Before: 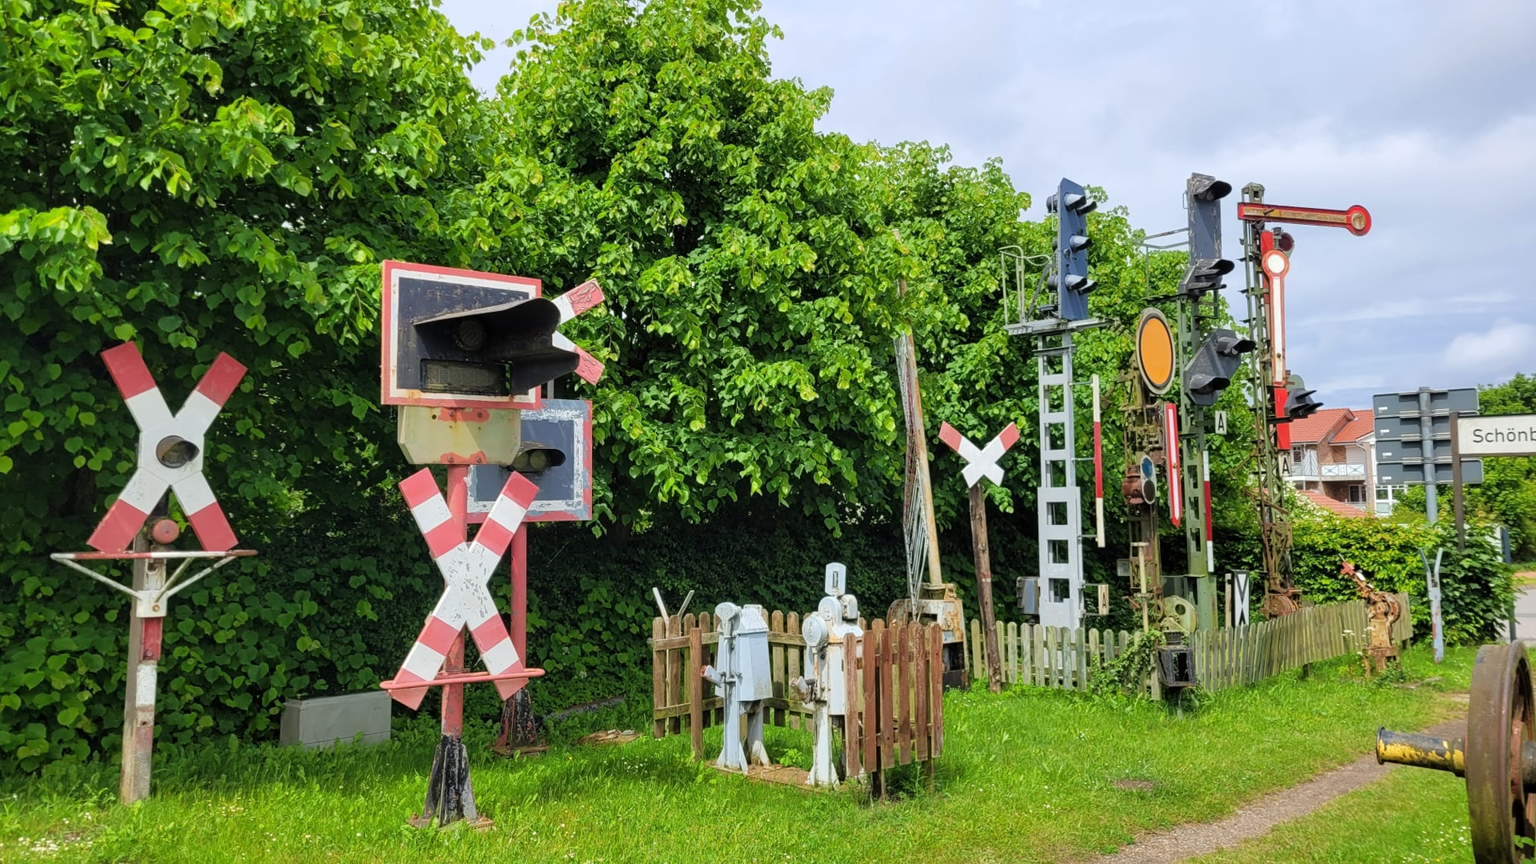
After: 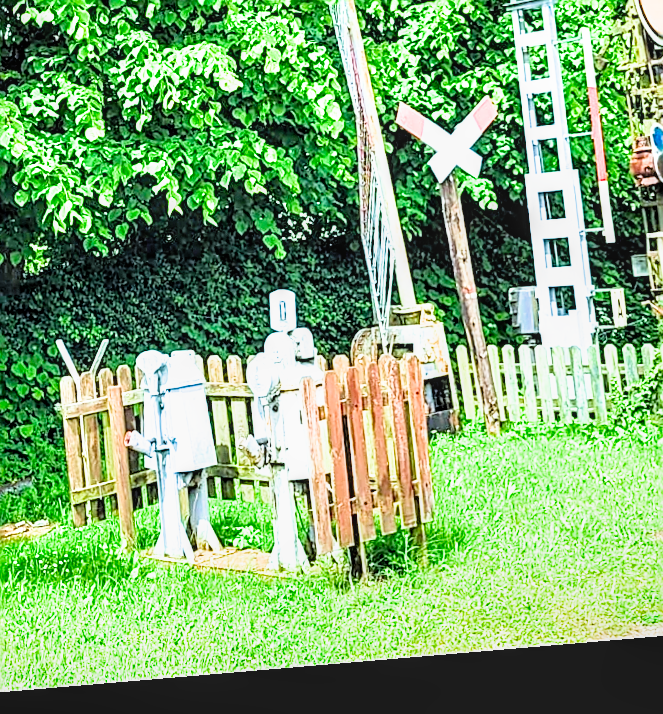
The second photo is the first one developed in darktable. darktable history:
color calibration: illuminant Planckian (black body), x 0.375, y 0.373, temperature 4117 K
exposure: black level correction 0.001, exposure 2.607 EV, compensate exposure bias true, compensate highlight preservation false
rotate and perspective: rotation -4.86°, automatic cropping off
filmic rgb: black relative exposure -7.6 EV, white relative exposure 4.64 EV, threshold 3 EV, target black luminance 0%, hardness 3.55, latitude 50.51%, contrast 1.033, highlights saturation mix 10%, shadows ↔ highlights balance -0.198%, color science v4 (2020), enable highlight reconstruction true
local contrast: on, module defaults
crop: left 40.878%, top 39.176%, right 25.993%, bottom 3.081%
sharpen: amount 0.901
